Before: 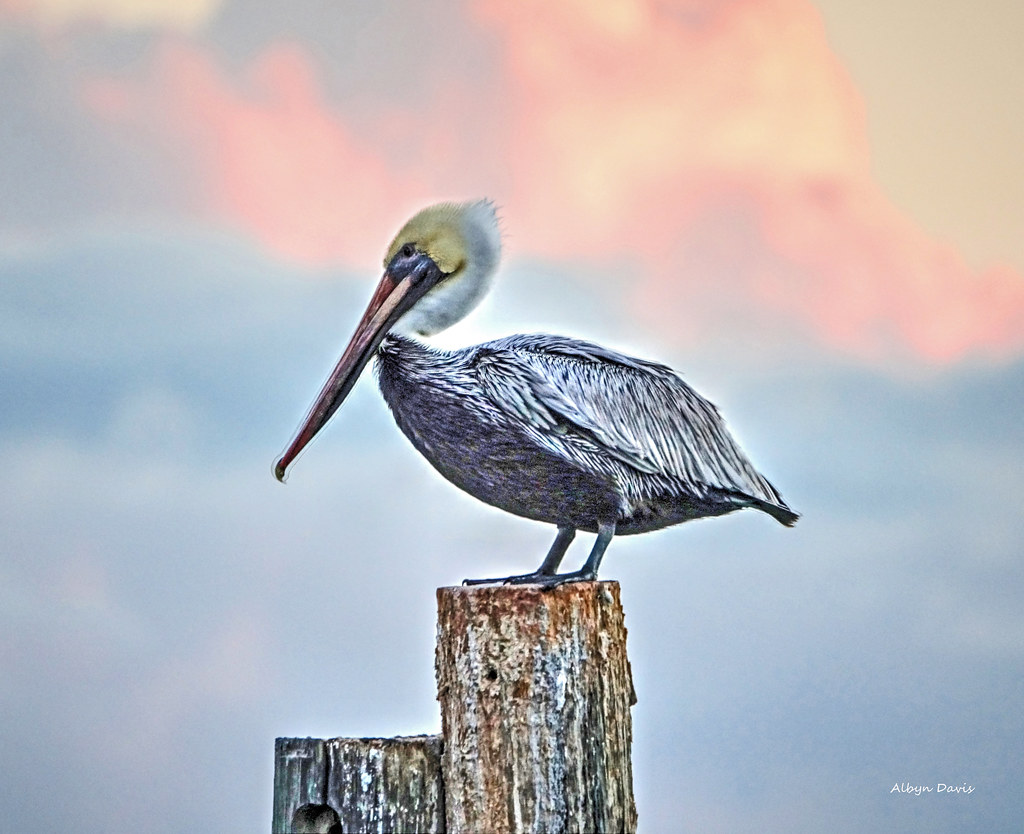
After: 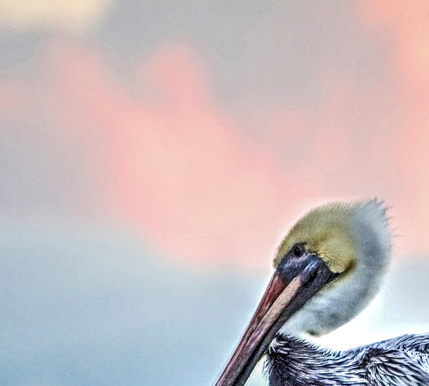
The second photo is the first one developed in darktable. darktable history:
exposure: compensate highlight preservation false
crop and rotate: left 10.817%, top 0.062%, right 47.194%, bottom 53.626%
local contrast: on, module defaults
